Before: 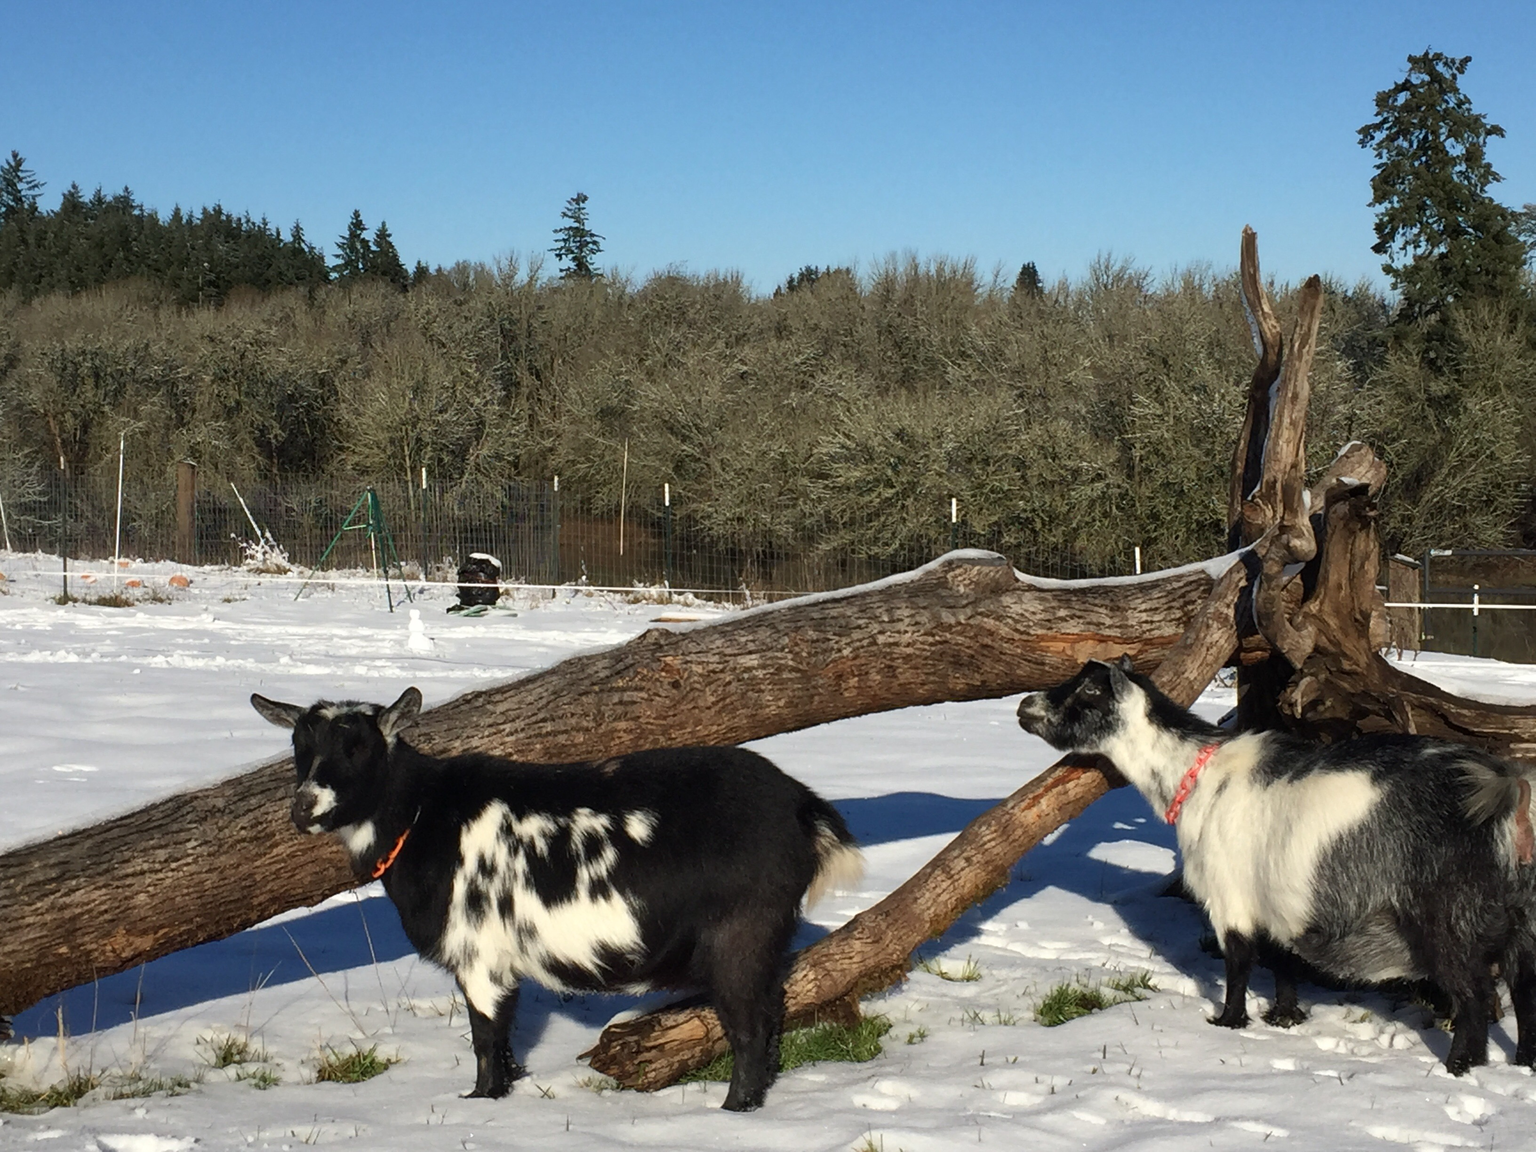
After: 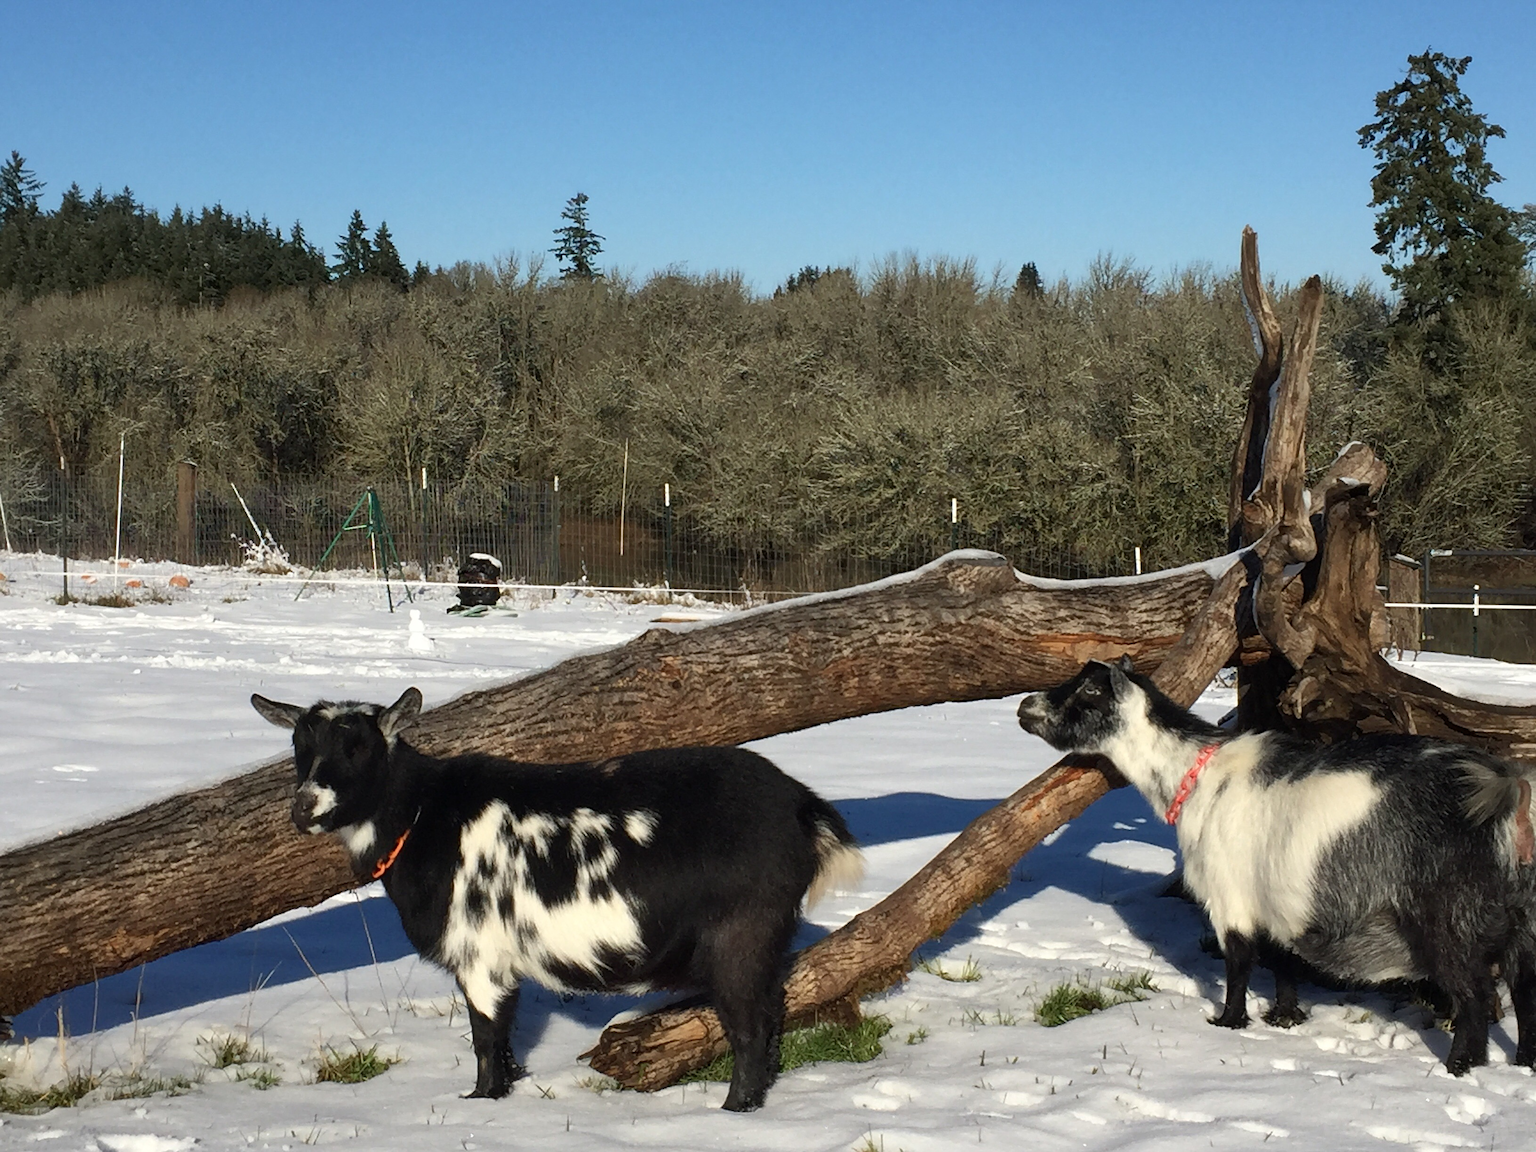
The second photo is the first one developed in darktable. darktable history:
sharpen: radius 1.302, amount 0.303, threshold 0.174
